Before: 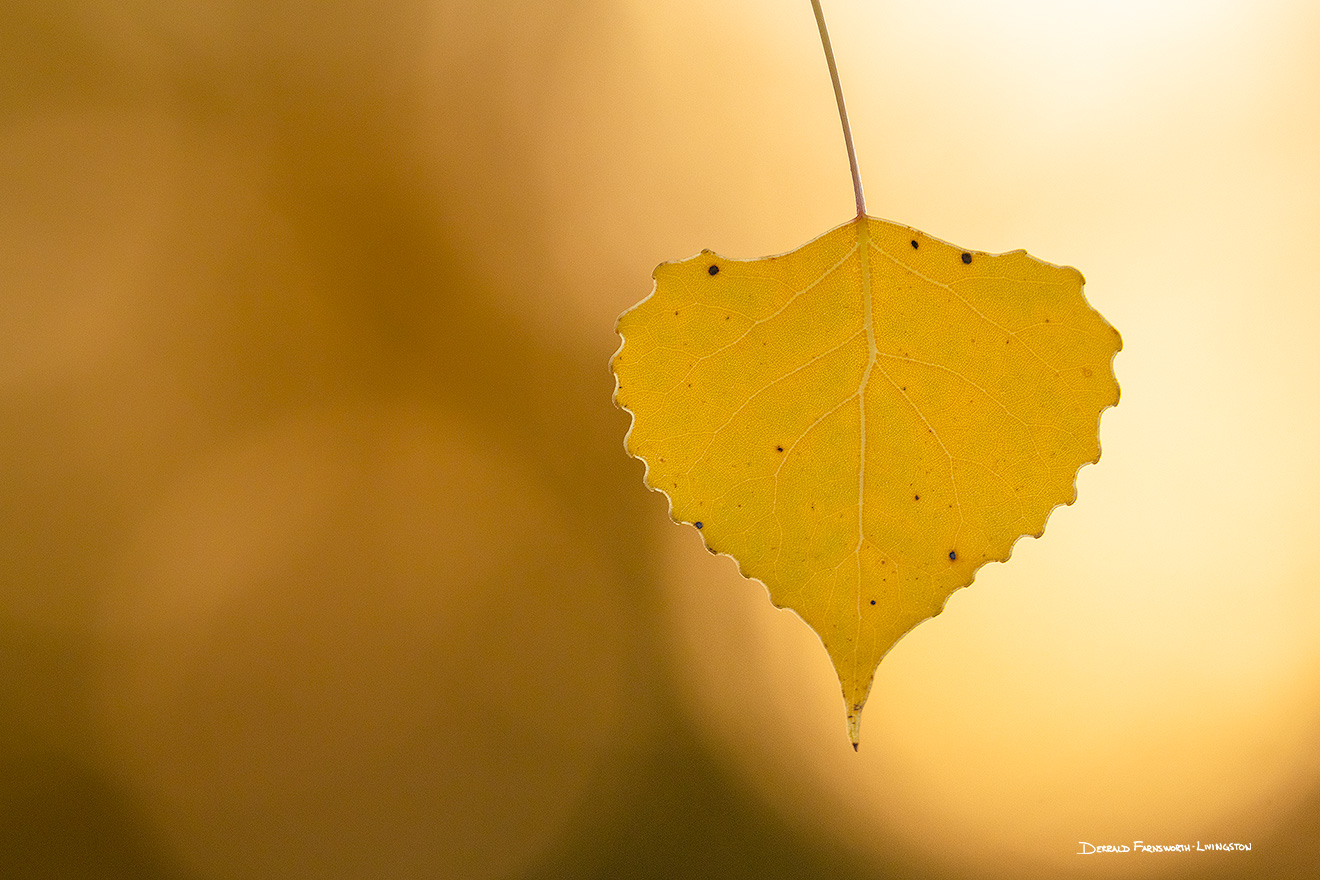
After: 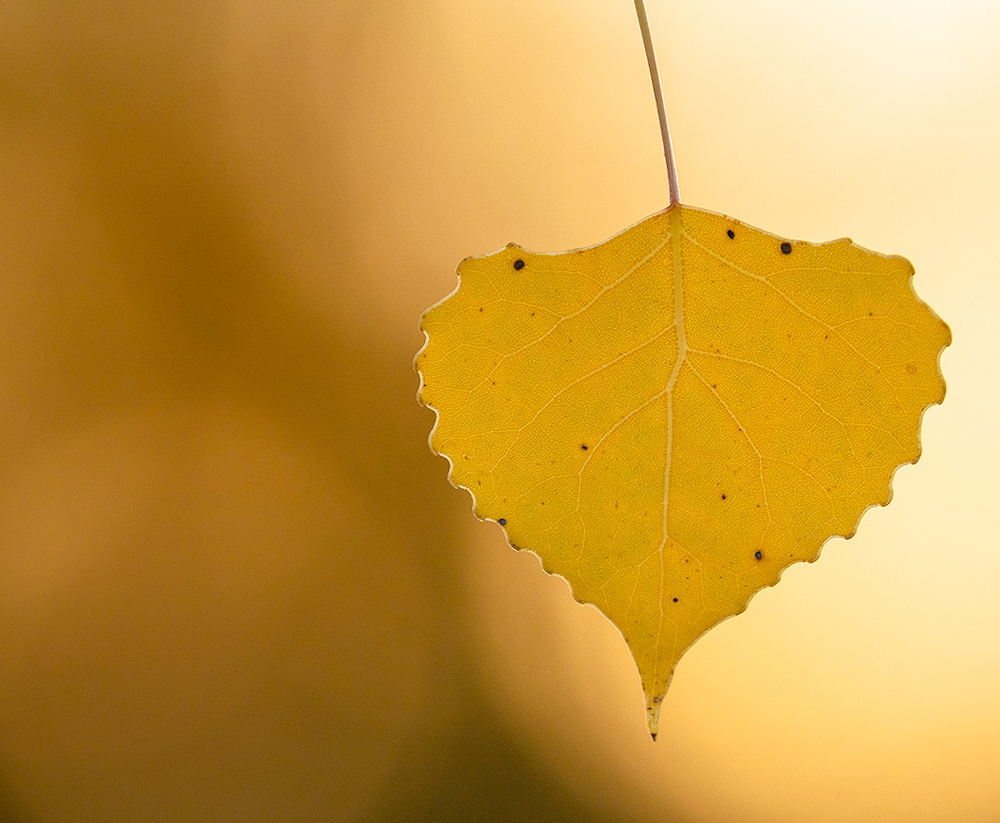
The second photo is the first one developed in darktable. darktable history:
crop and rotate: left 9.597%, right 10.195%
rotate and perspective: rotation 0.062°, lens shift (vertical) 0.115, lens shift (horizontal) -0.133, crop left 0.047, crop right 0.94, crop top 0.061, crop bottom 0.94
